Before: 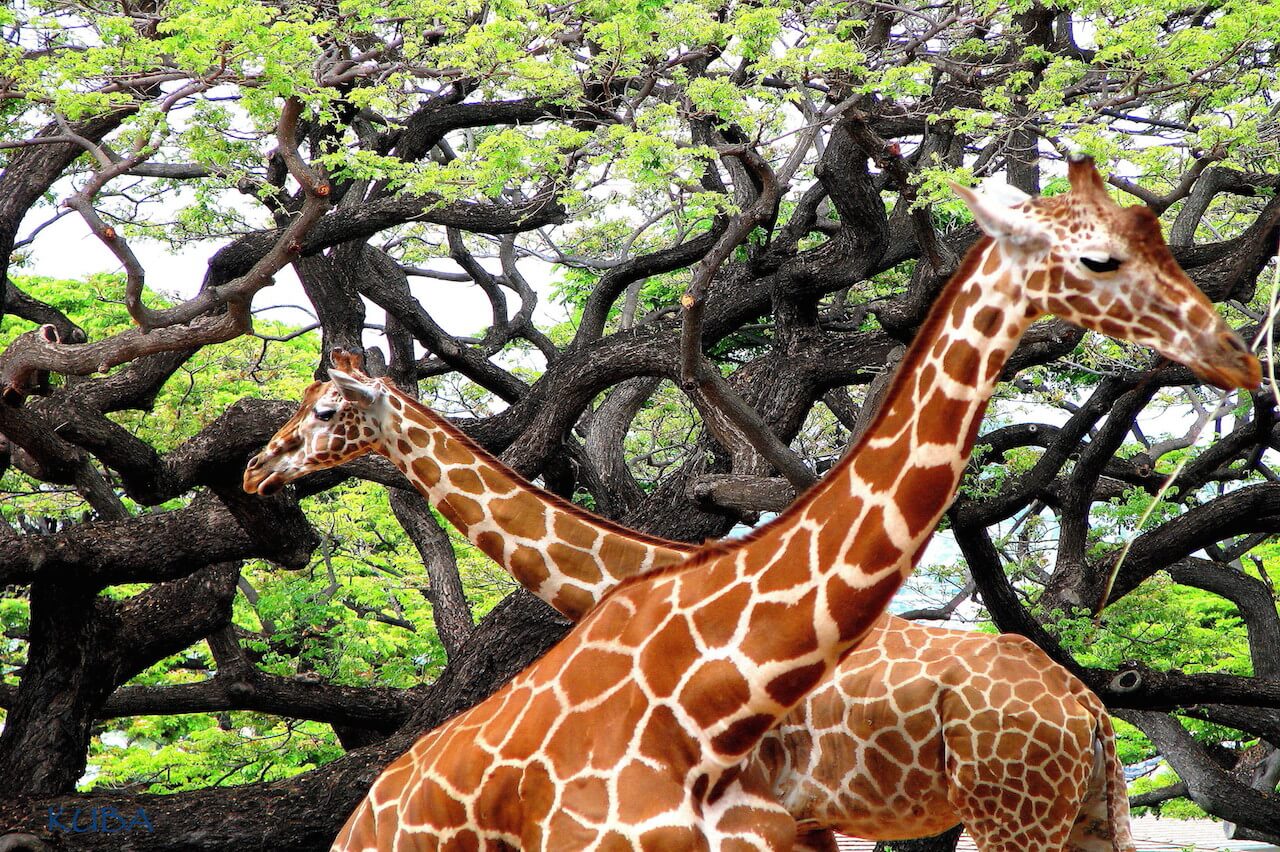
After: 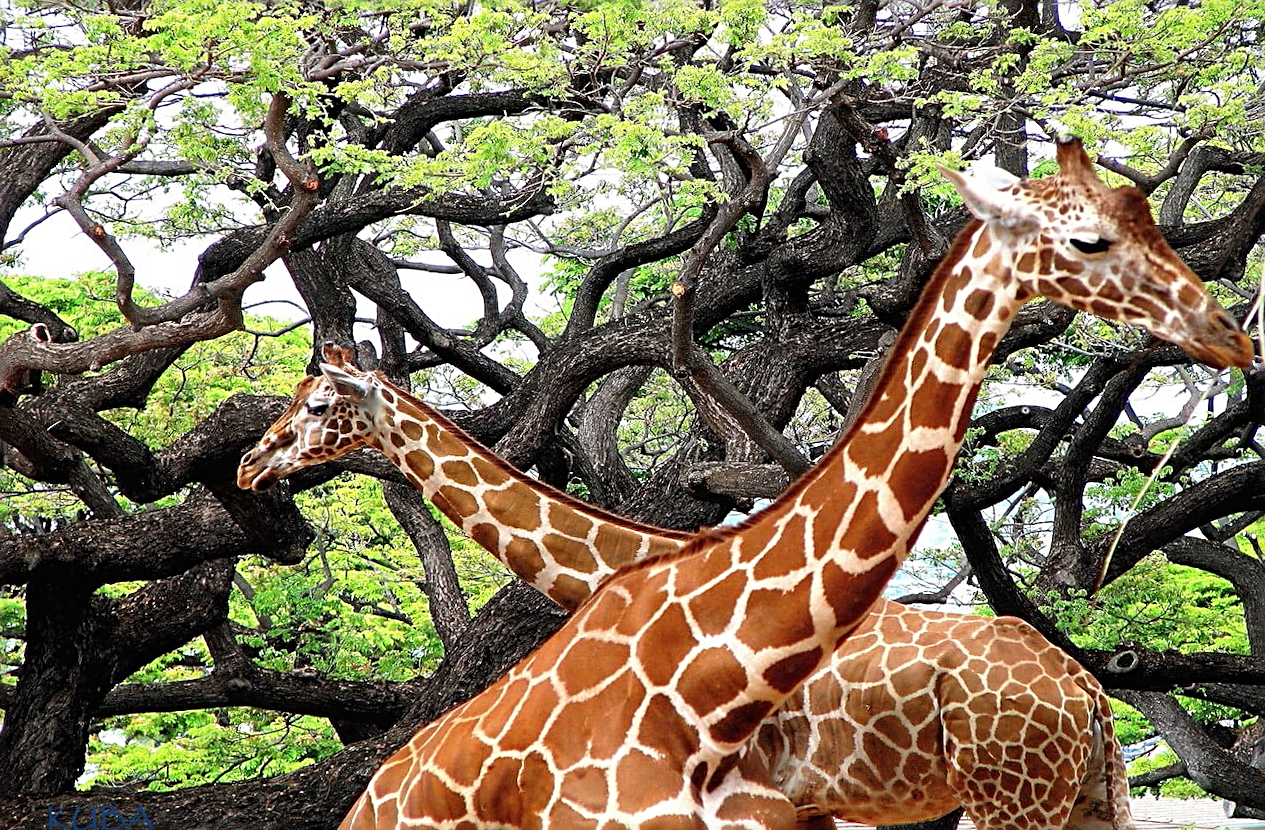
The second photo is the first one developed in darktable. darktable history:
sharpen: radius 2.584, amount 0.688
contrast brightness saturation: saturation -0.05
rotate and perspective: rotation -1°, crop left 0.011, crop right 0.989, crop top 0.025, crop bottom 0.975
